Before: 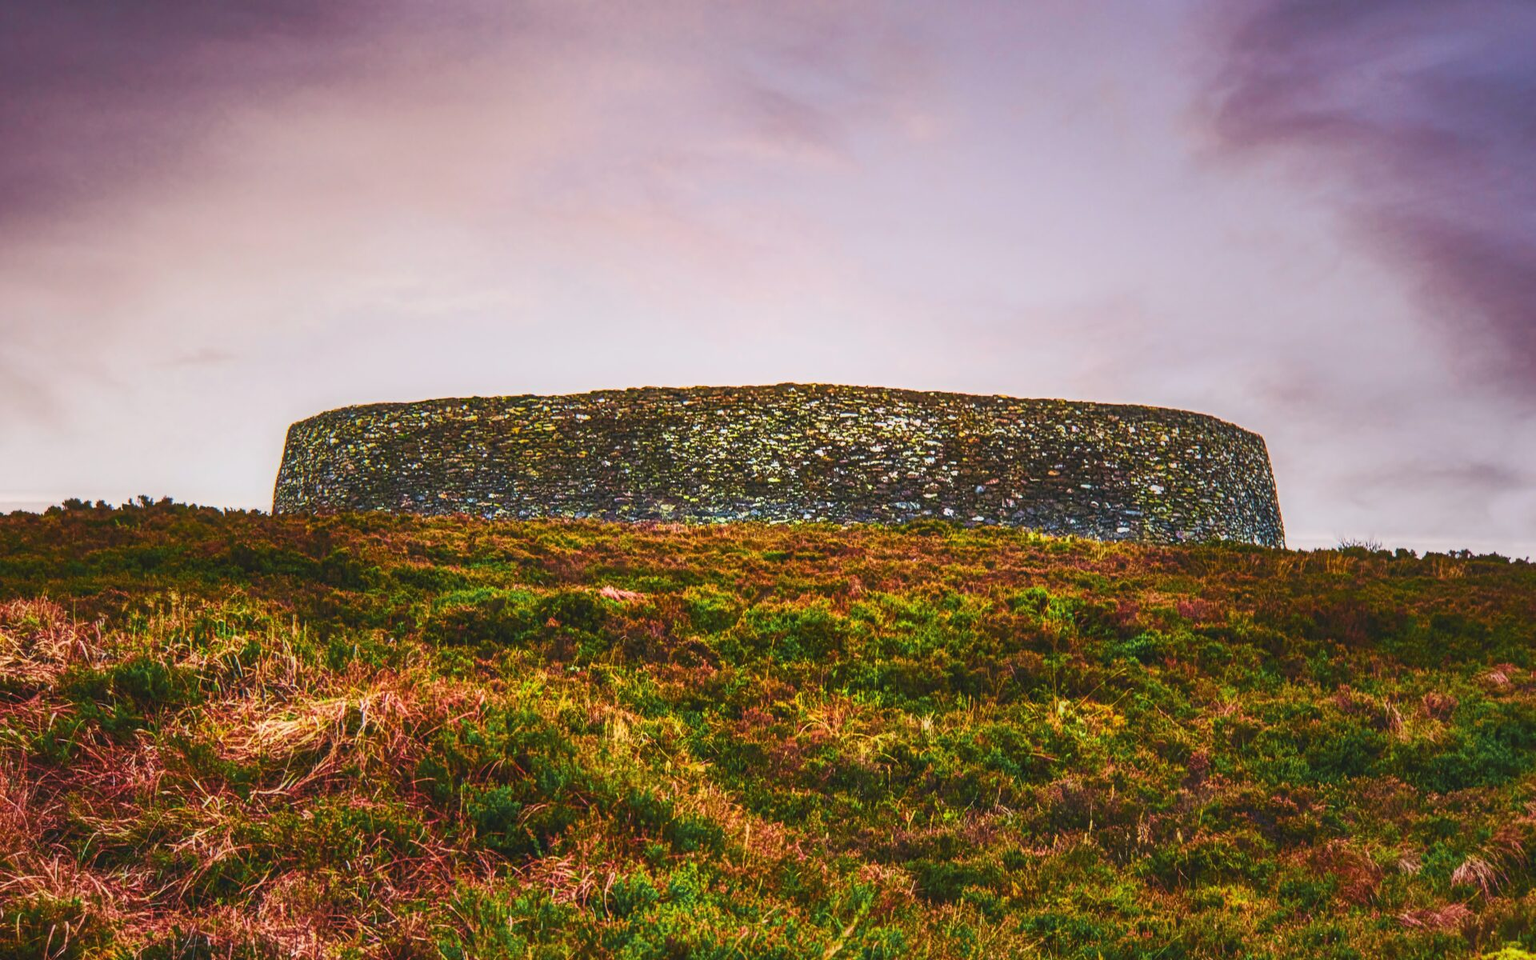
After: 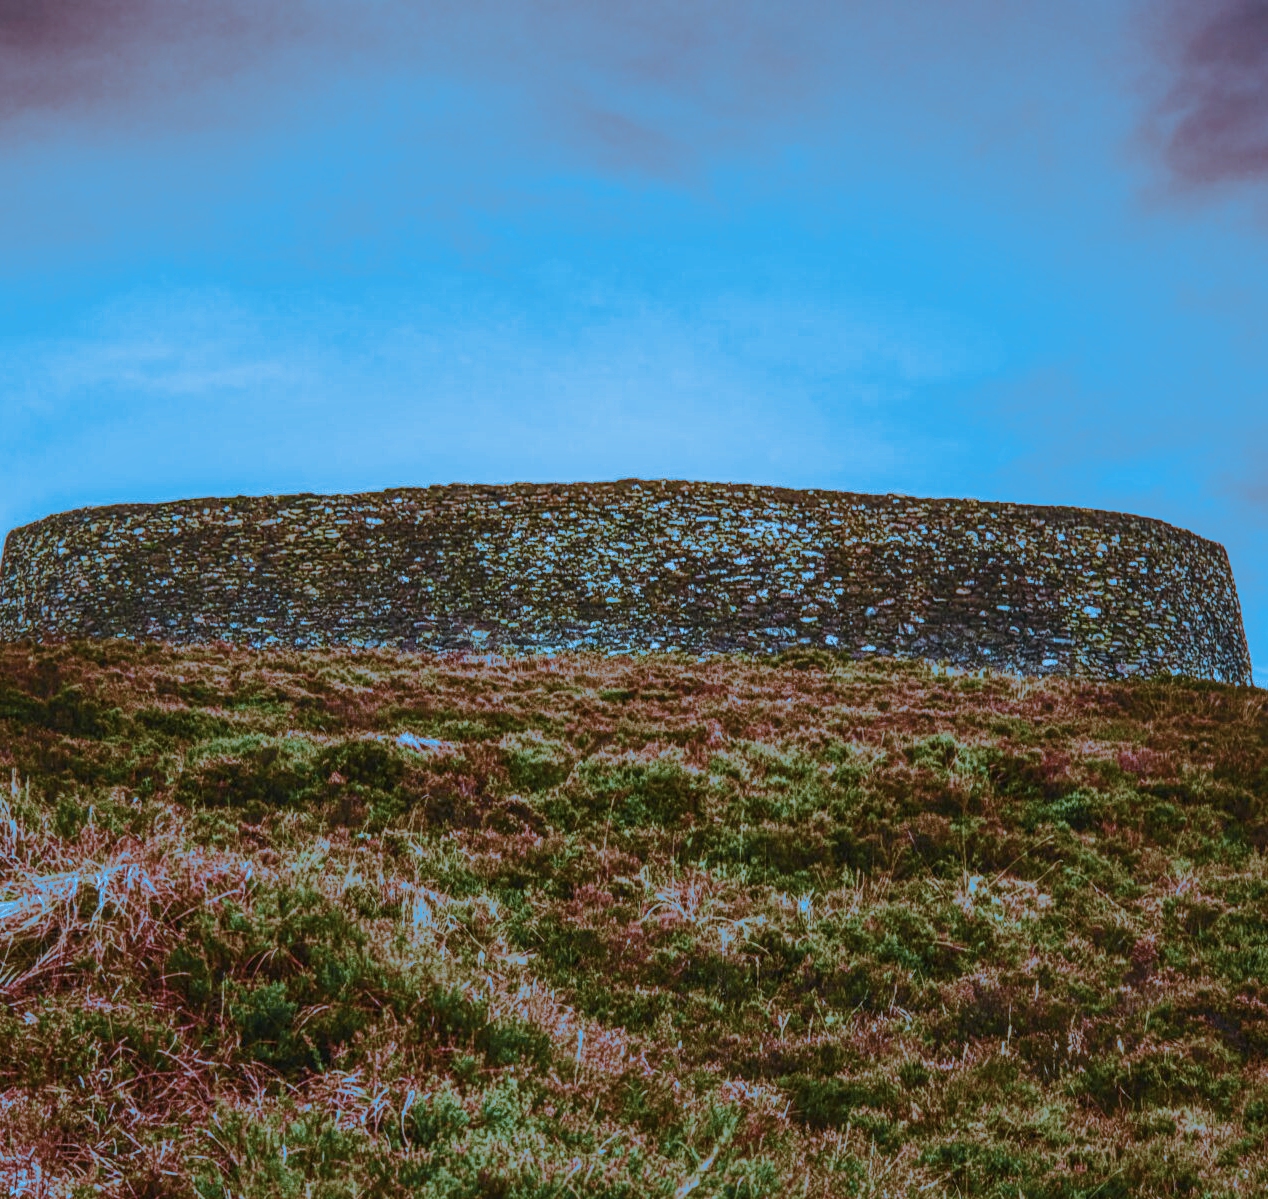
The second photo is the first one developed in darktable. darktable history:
crop and rotate: left 18.442%, right 15.508%
exposure: exposure -0.462 EV, compensate highlight preservation false
color balance rgb: perceptual saturation grading › global saturation 25%, perceptual brilliance grading › mid-tones 10%, perceptual brilliance grading › shadows 15%, global vibrance 20%
contrast brightness saturation: contrast 0.1, saturation -0.36
local contrast: on, module defaults
split-toning: shadows › hue 220°, shadows › saturation 0.64, highlights › hue 220°, highlights › saturation 0.64, balance 0, compress 5.22%
